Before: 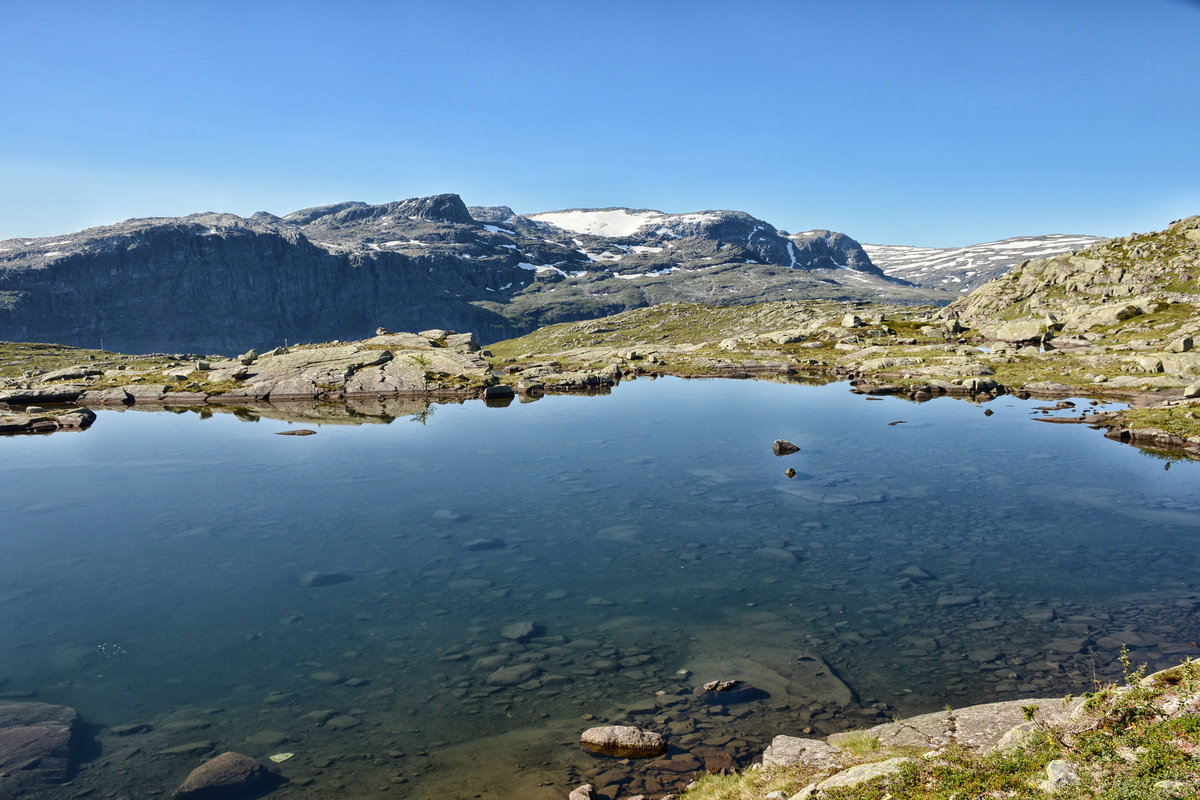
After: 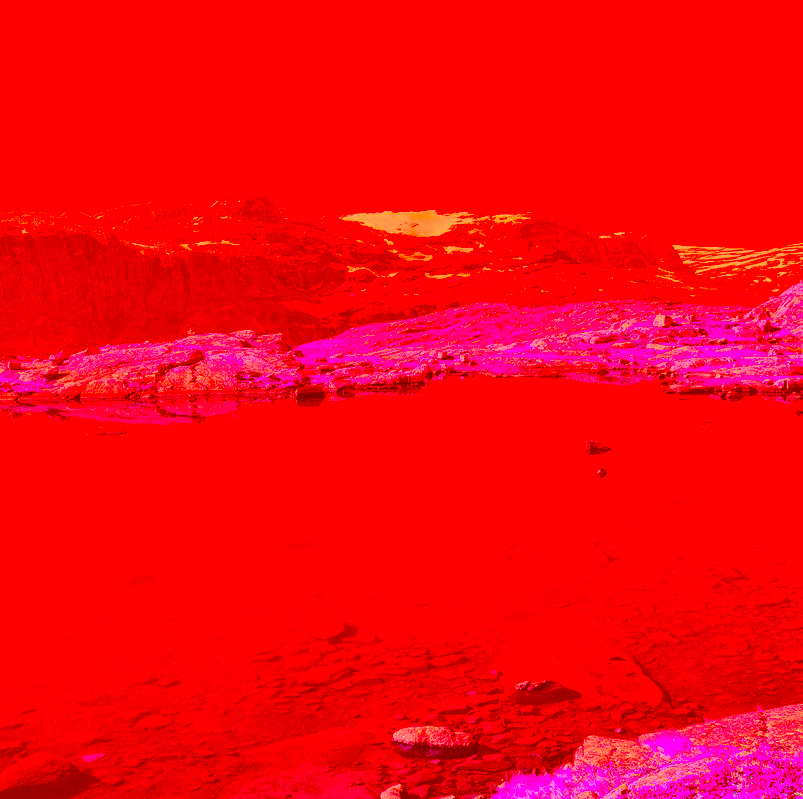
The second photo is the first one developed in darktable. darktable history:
crop and rotate: left 15.8%, right 17.203%
color correction: highlights a* -39.47, highlights b* -39.7, shadows a* -39.72, shadows b* -39.47, saturation -2.98
exposure: exposure 0.61 EV, compensate highlight preservation false
